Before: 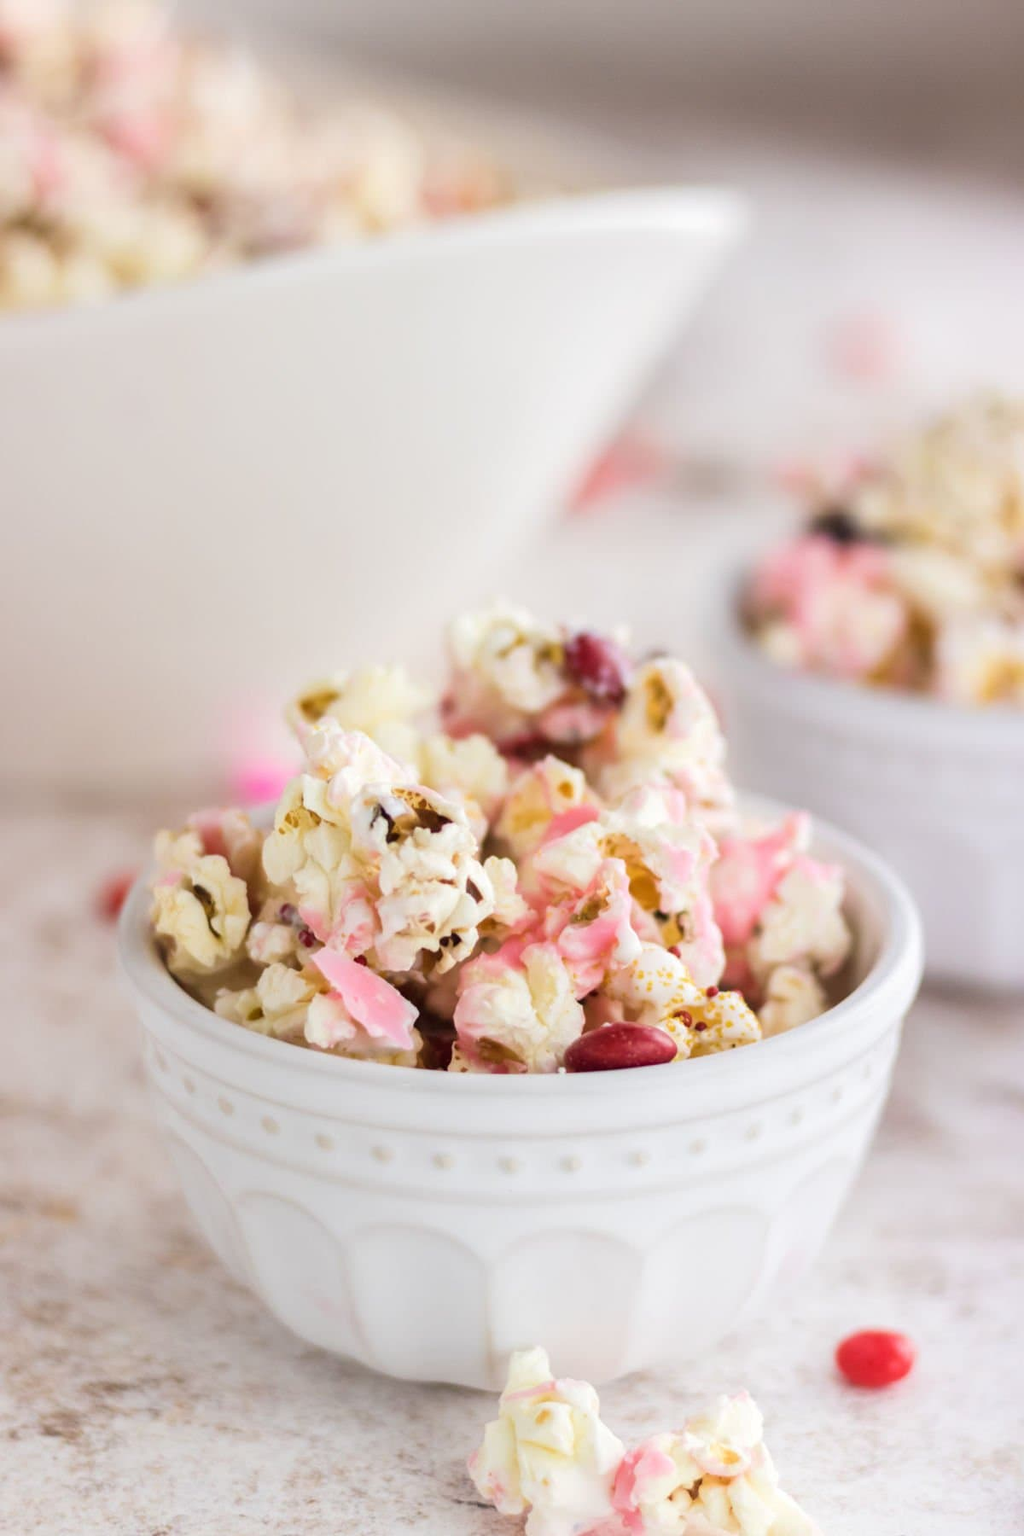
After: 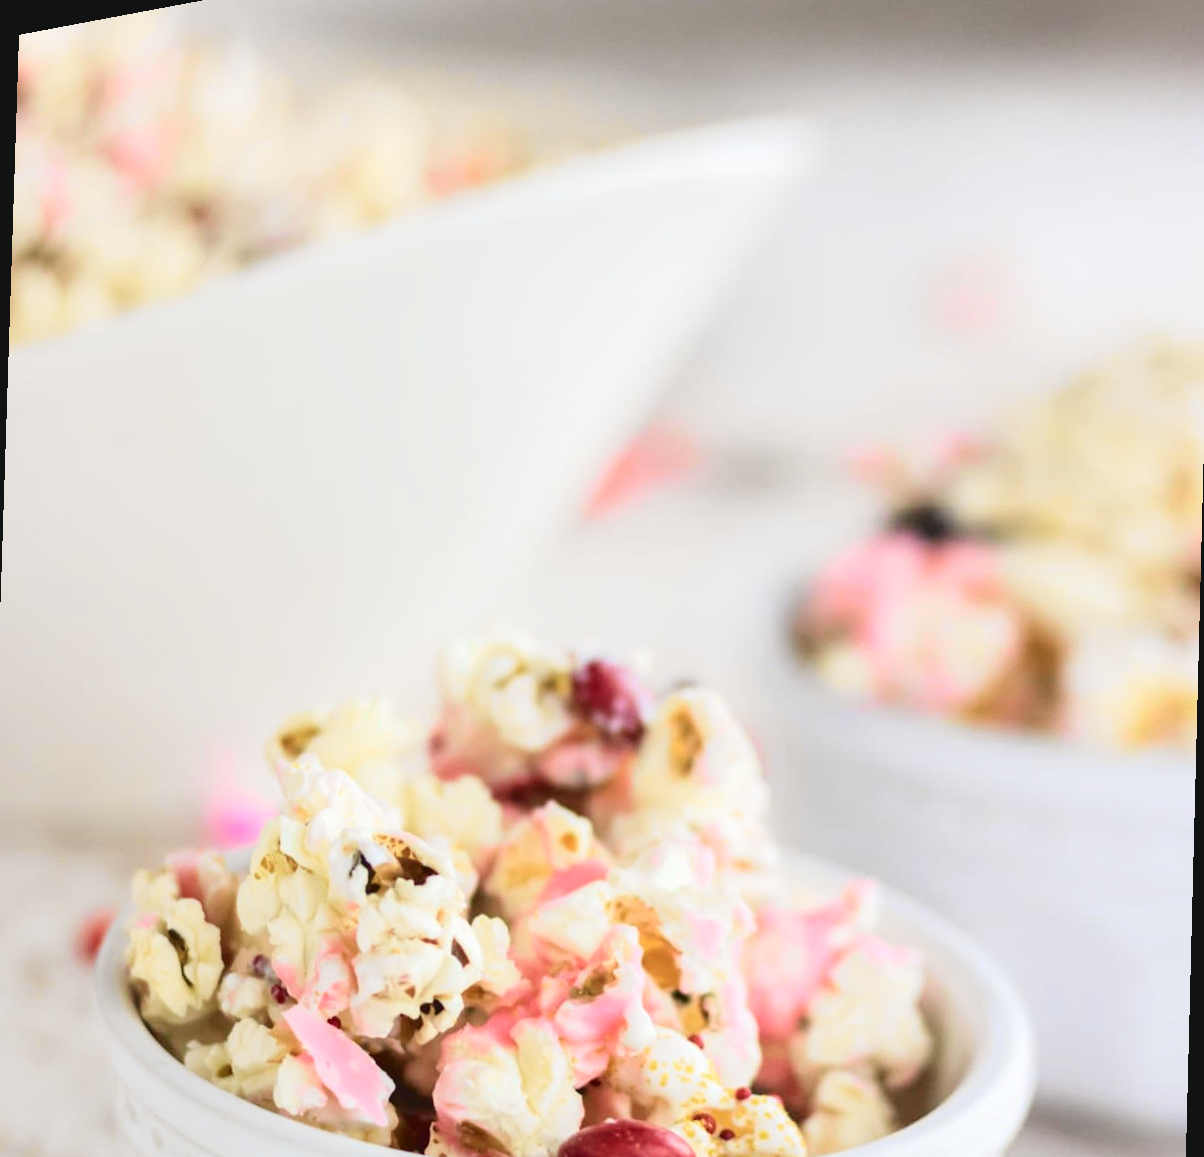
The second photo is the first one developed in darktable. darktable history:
crop: bottom 24.988%
rotate and perspective: rotation 1.69°, lens shift (vertical) -0.023, lens shift (horizontal) -0.291, crop left 0.025, crop right 0.988, crop top 0.092, crop bottom 0.842
exposure: exposure 0.2 EV, compensate highlight preservation false
tone curve: curves: ch0 [(0, 0.056) (0.049, 0.073) (0.155, 0.127) (0.33, 0.331) (0.432, 0.46) (0.601, 0.655) (0.843, 0.876) (1, 0.965)]; ch1 [(0, 0) (0.339, 0.334) (0.445, 0.419) (0.476, 0.454) (0.497, 0.494) (0.53, 0.511) (0.557, 0.549) (0.613, 0.614) (0.728, 0.729) (1, 1)]; ch2 [(0, 0) (0.327, 0.318) (0.417, 0.426) (0.46, 0.453) (0.502, 0.5) (0.526, 0.52) (0.54, 0.543) (0.606, 0.61) (0.74, 0.716) (1, 1)], color space Lab, independent channels, preserve colors none
